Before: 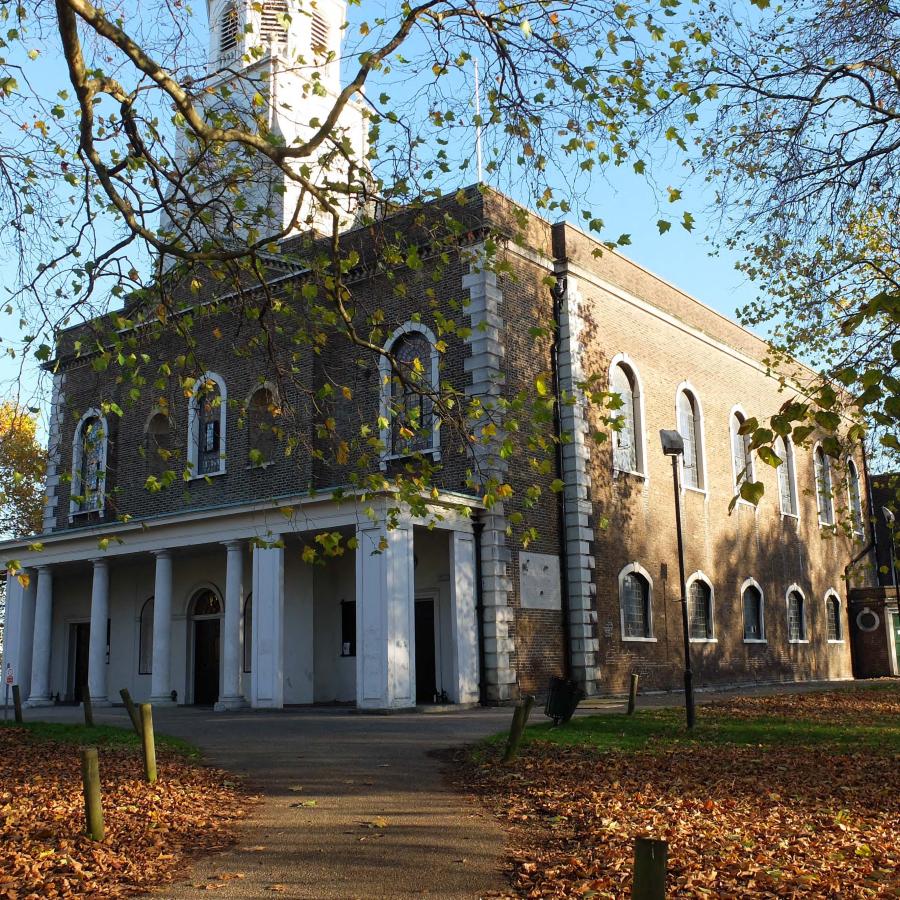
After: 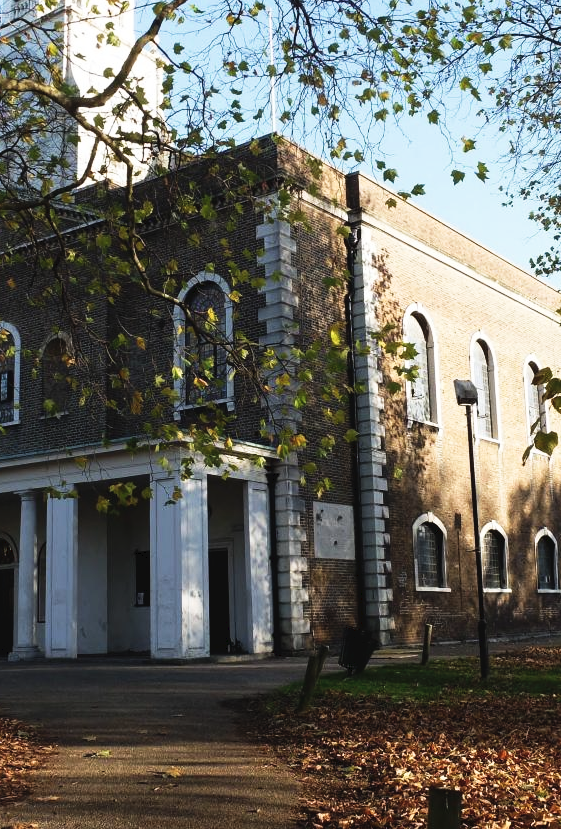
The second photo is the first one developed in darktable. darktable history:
crop and rotate: left 22.918%, top 5.629%, right 14.711%, bottom 2.247%
contrast brightness saturation: contrast 0.06, brightness -0.01, saturation -0.23
tone curve: curves: ch0 [(0, 0) (0.003, 0.036) (0.011, 0.04) (0.025, 0.042) (0.044, 0.052) (0.069, 0.066) (0.1, 0.085) (0.136, 0.106) (0.177, 0.144) (0.224, 0.188) (0.277, 0.241) (0.335, 0.307) (0.399, 0.382) (0.468, 0.466) (0.543, 0.56) (0.623, 0.672) (0.709, 0.772) (0.801, 0.876) (0.898, 0.949) (1, 1)], preserve colors none
